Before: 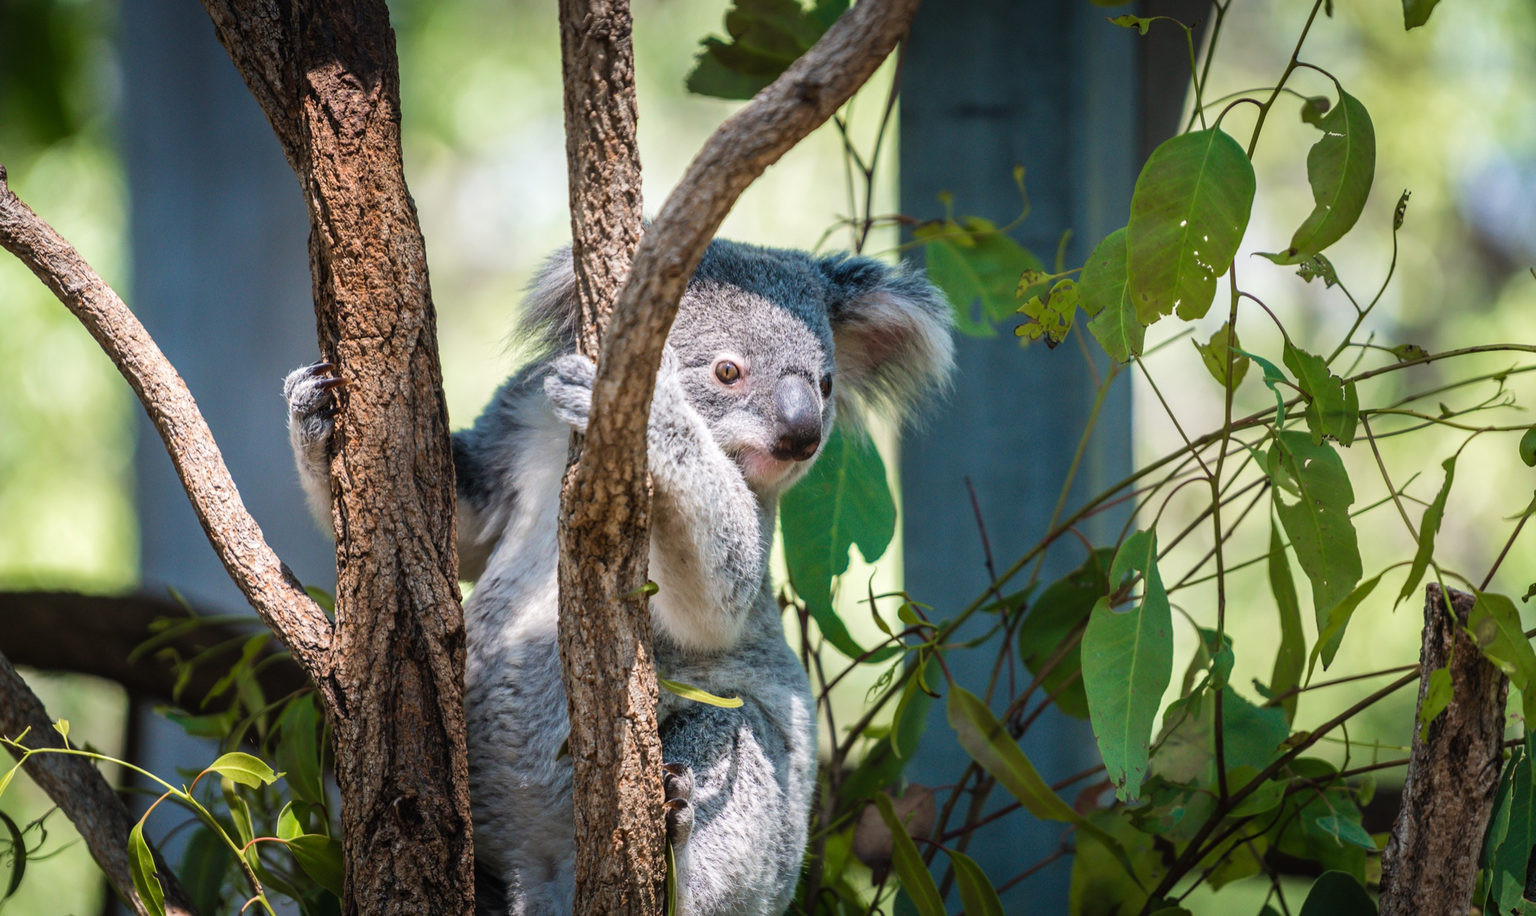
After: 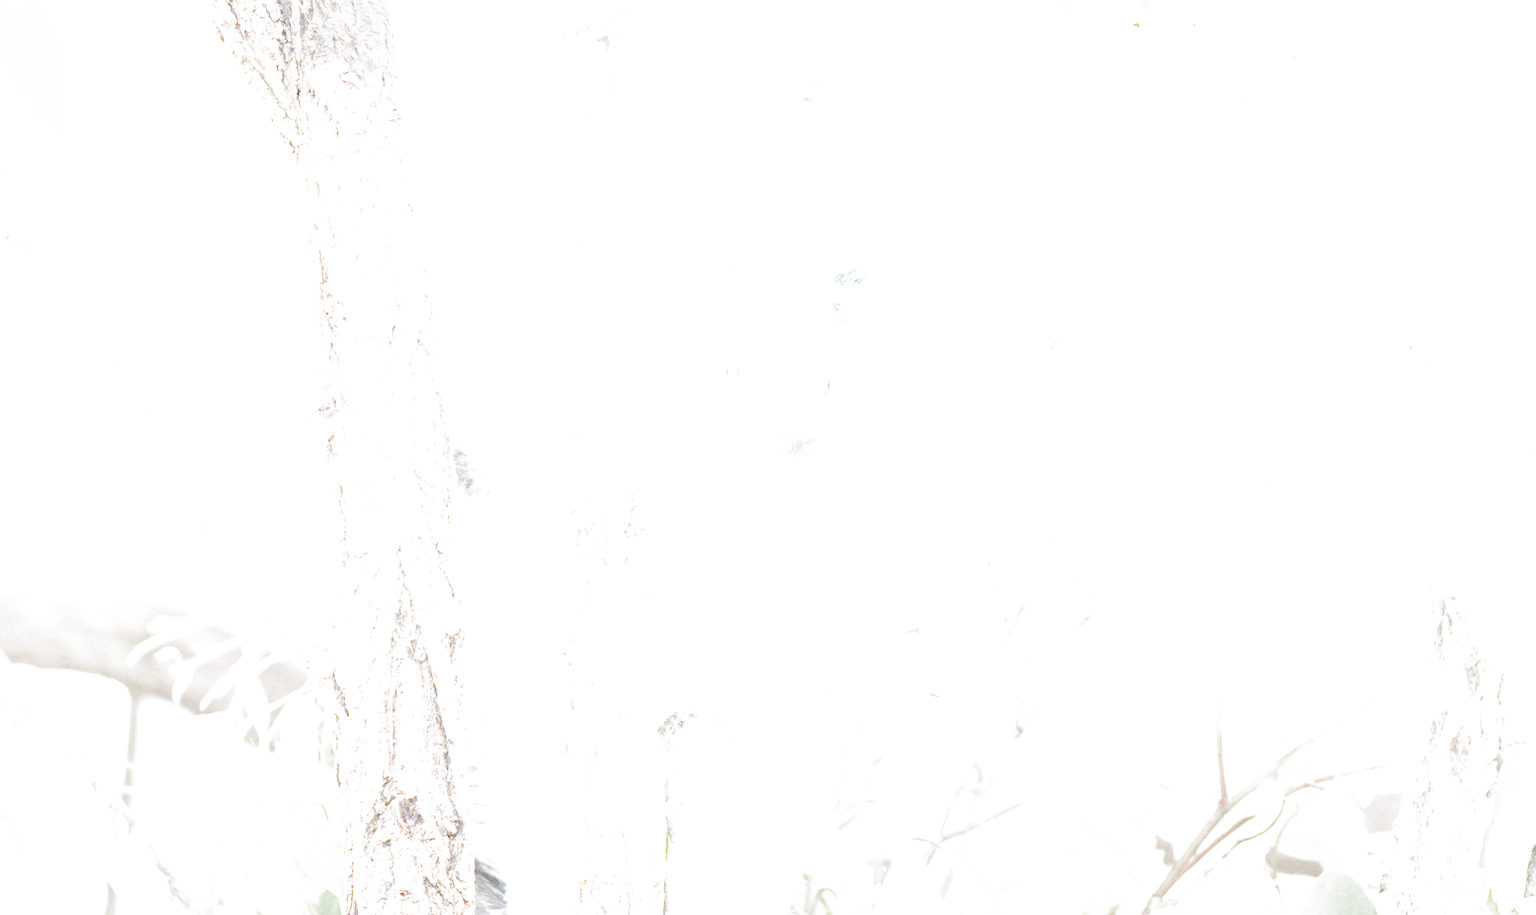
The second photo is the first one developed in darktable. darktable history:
exposure: exposure 7.905 EV, compensate highlight preservation false
filmic rgb: black relative exposure -5.03 EV, white relative exposure 3.99 EV, hardness 2.88, contrast 1.195, add noise in highlights 0.001, preserve chrominance no, color science v3 (2019), use custom middle-gray values true, contrast in highlights soft
